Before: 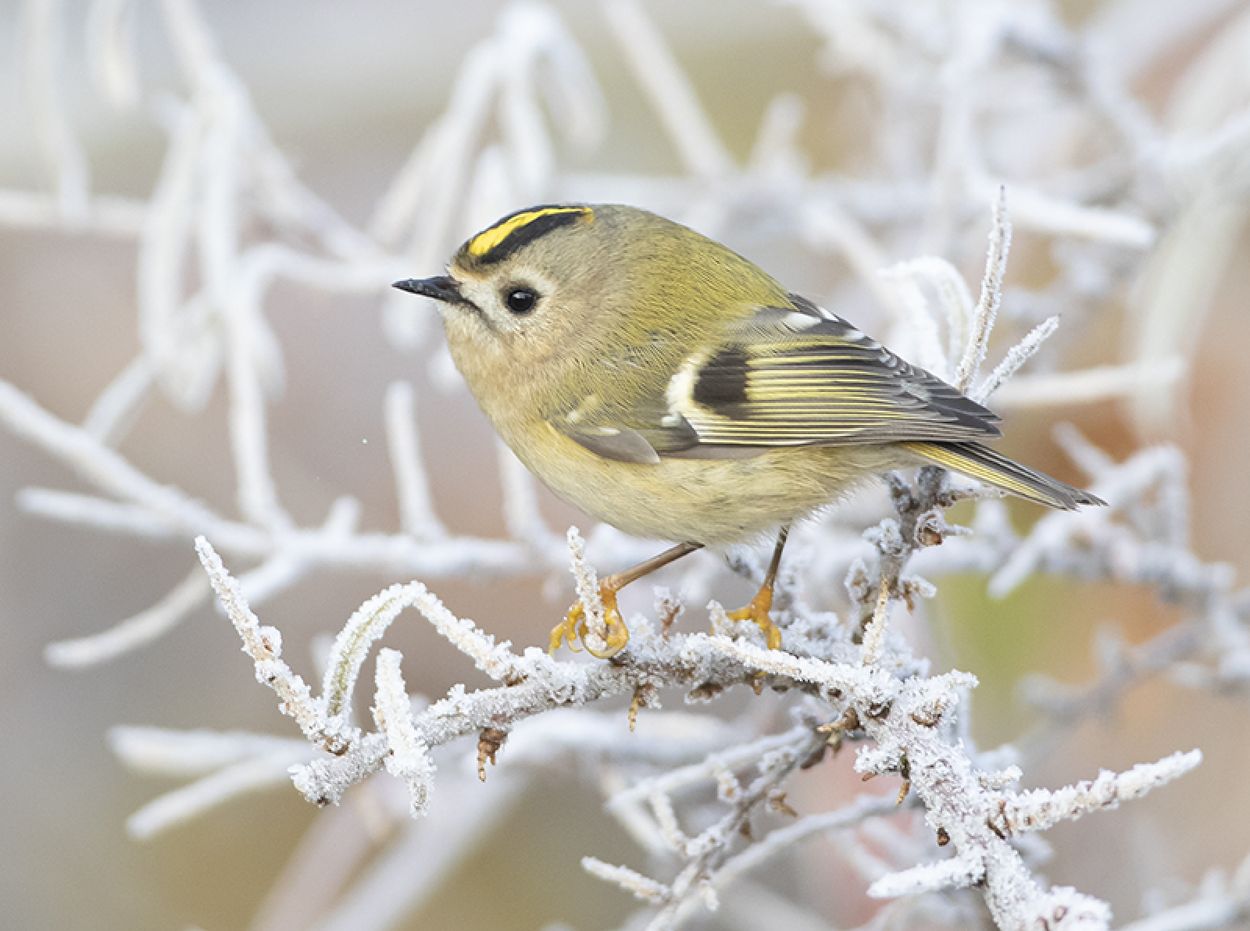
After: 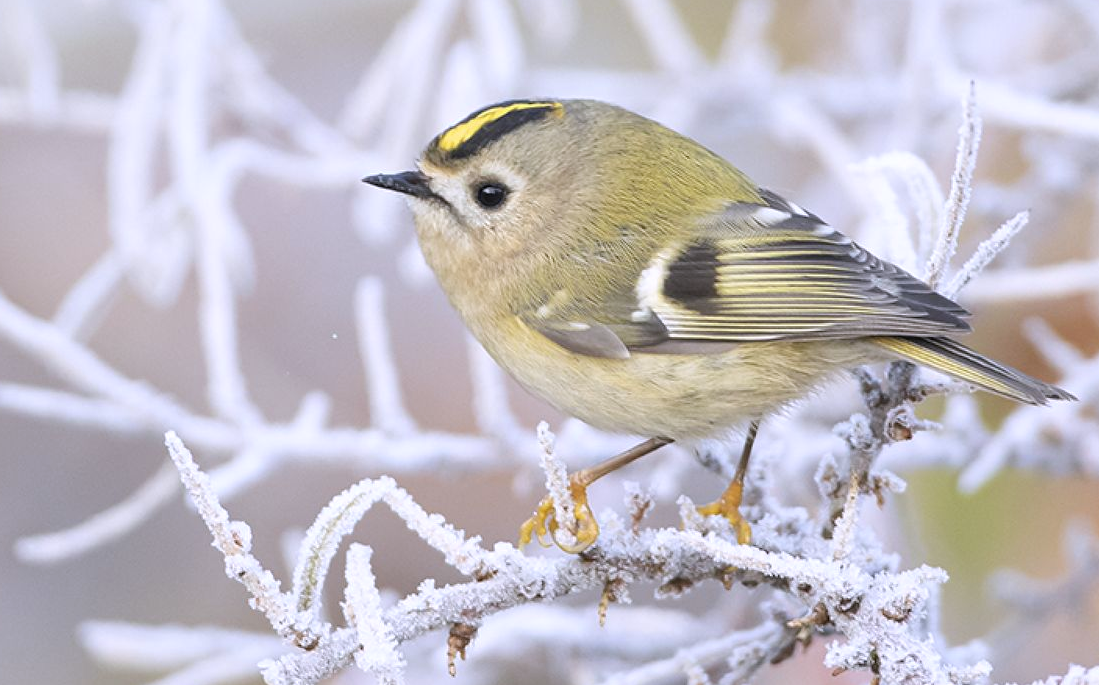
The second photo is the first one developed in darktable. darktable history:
white balance: red 1.004, blue 1.096
crop and rotate: left 2.425%, top 11.305%, right 9.6%, bottom 15.08%
